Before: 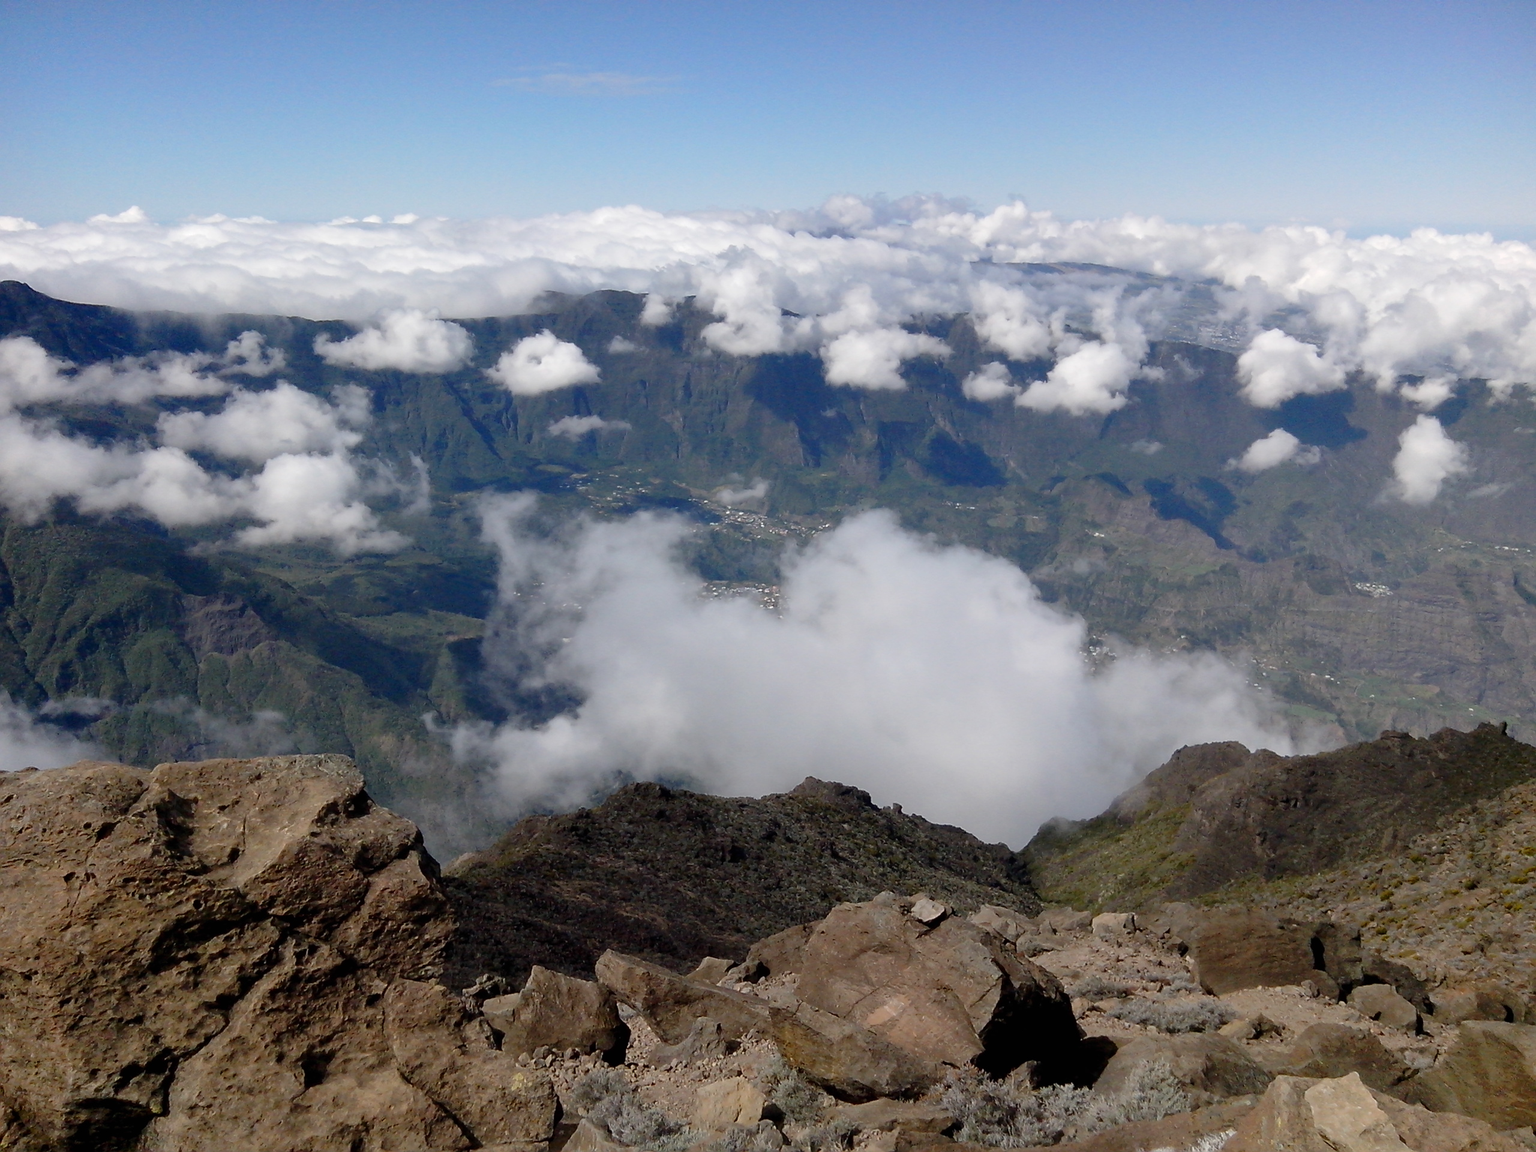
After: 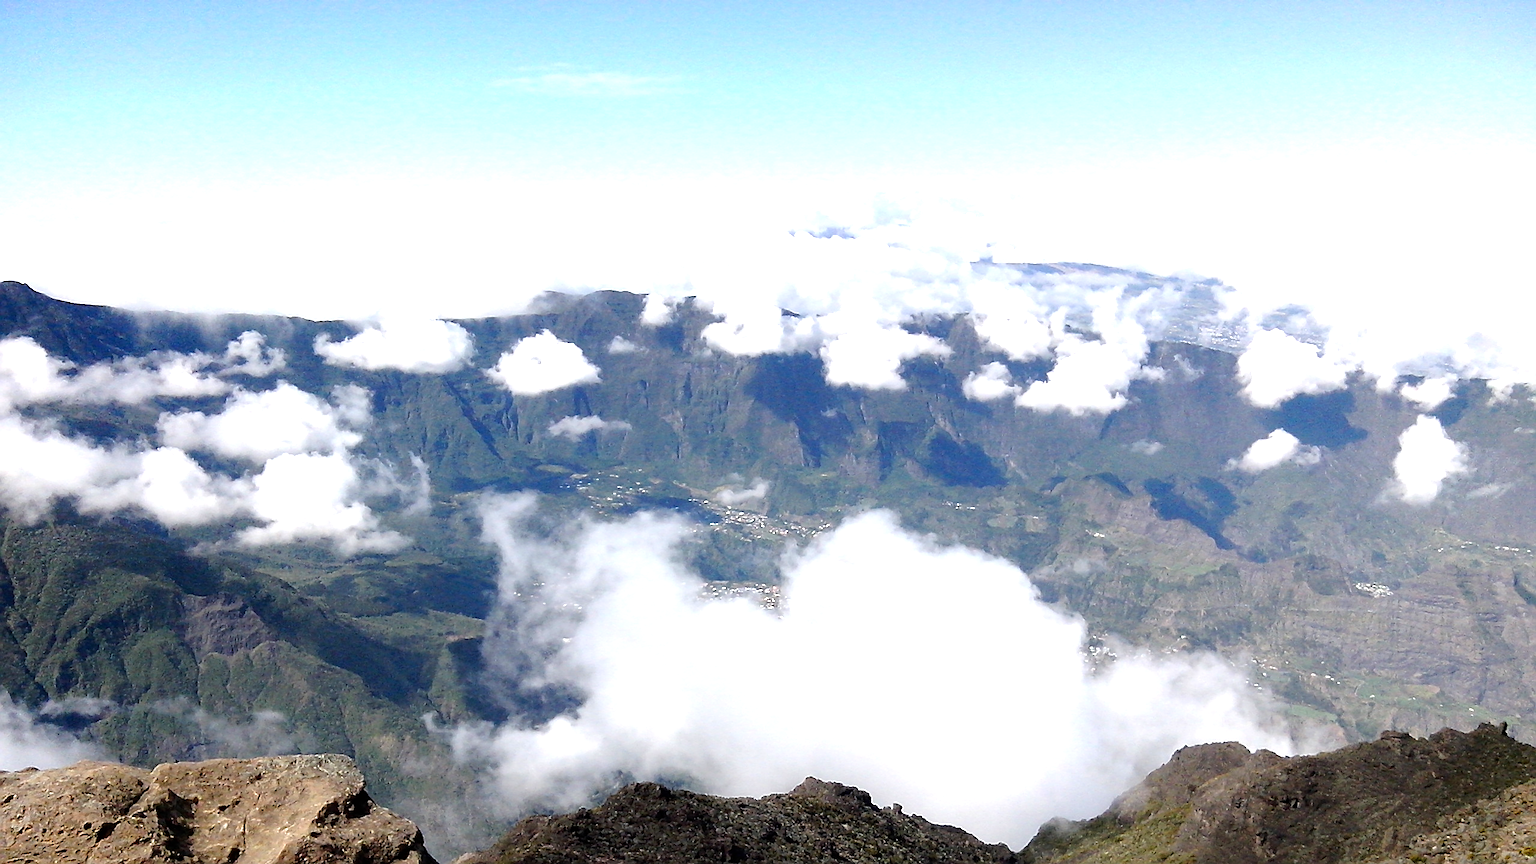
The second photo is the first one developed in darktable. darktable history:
sharpen: on, module defaults
crop: bottom 24.987%
exposure: exposure 0.565 EV, compensate highlight preservation false
tone equalizer: -8 EV -0.745 EV, -7 EV -0.684 EV, -6 EV -0.592 EV, -5 EV -0.394 EV, -3 EV 0.377 EV, -2 EV 0.6 EV, -1 EV 0.696 EV, +0 EV 0.722 EV, mask exposure compensation -0.509 EV
